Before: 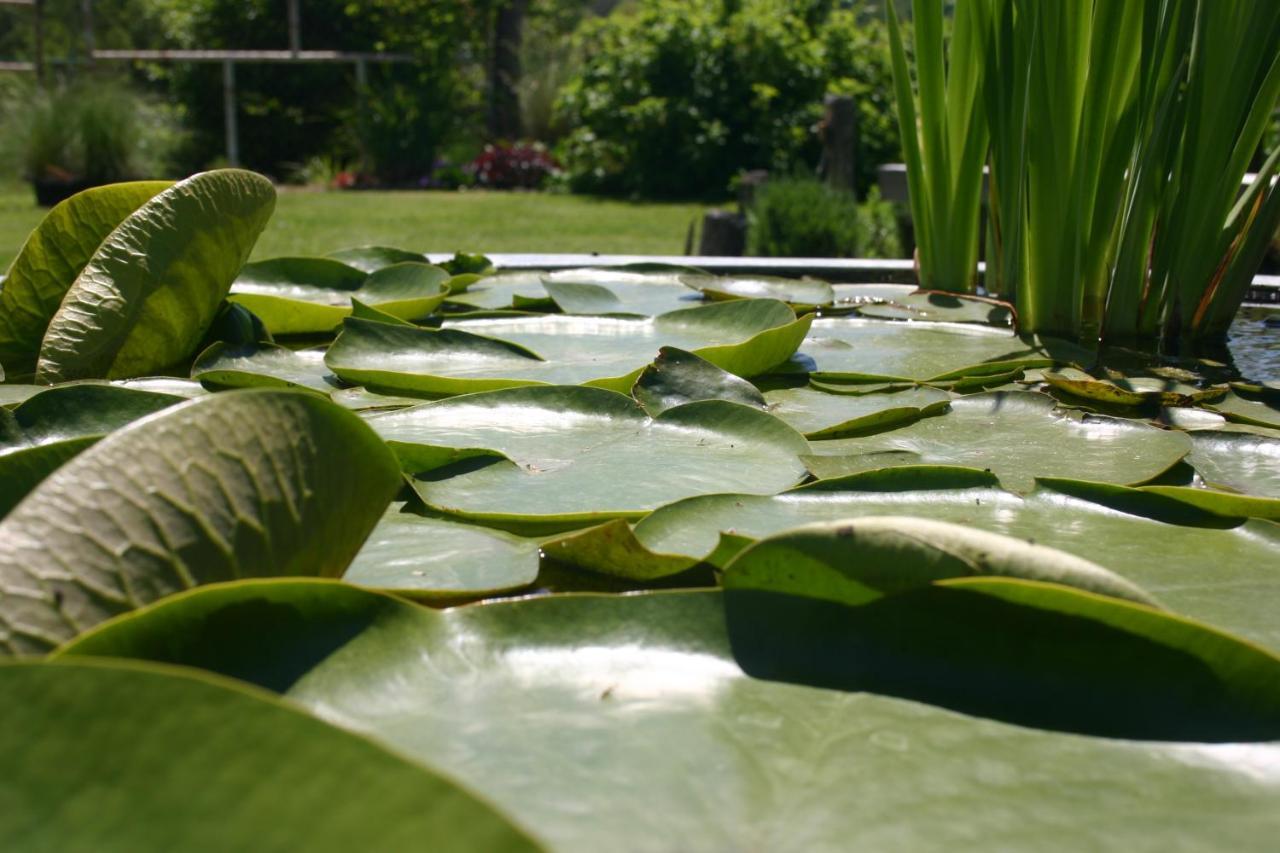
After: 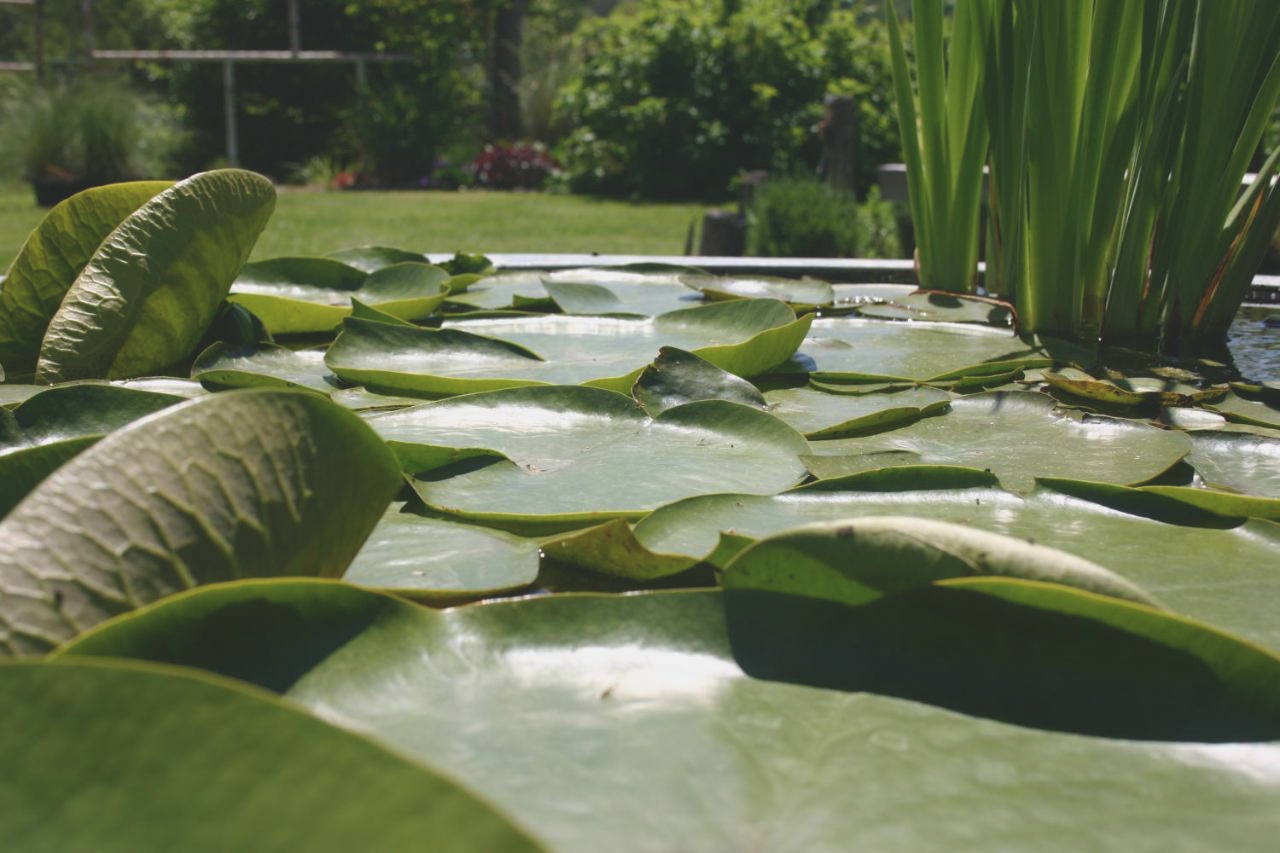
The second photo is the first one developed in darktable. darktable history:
color balance "[washed effect]": lift [1.01, 1, 1, 1], gamma [1.097, 1, 1, 1], gain [0.85, 1, 1, 1]
